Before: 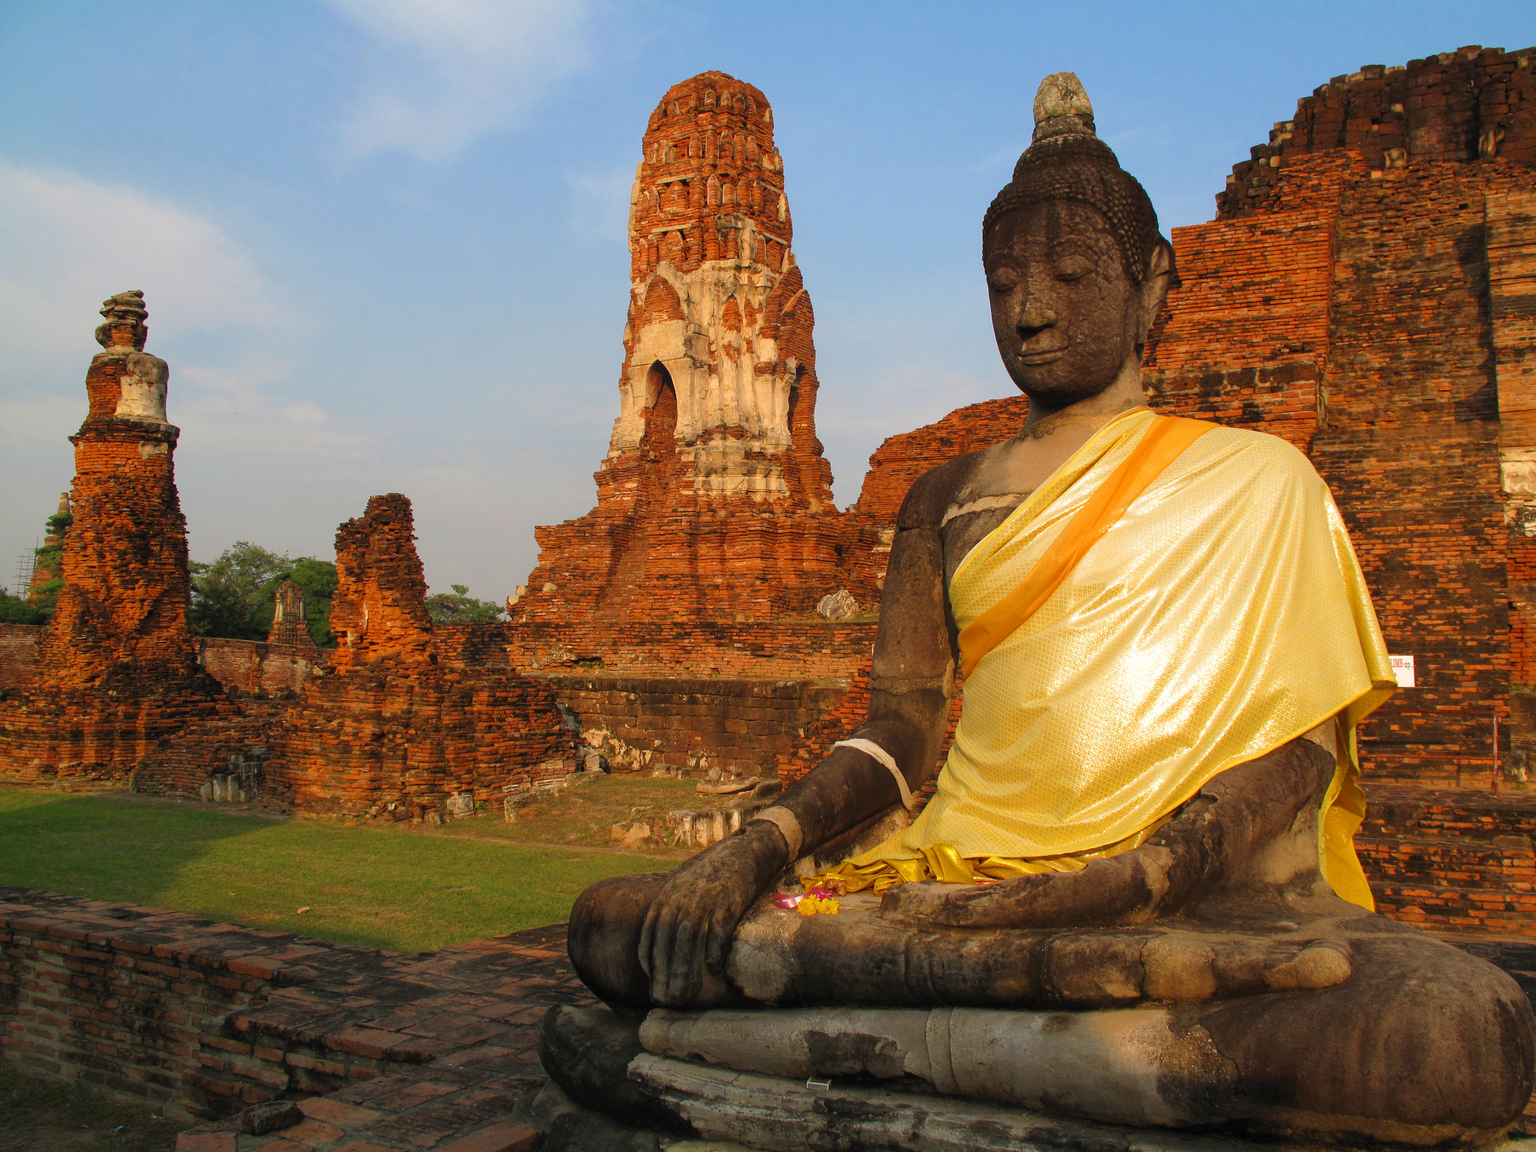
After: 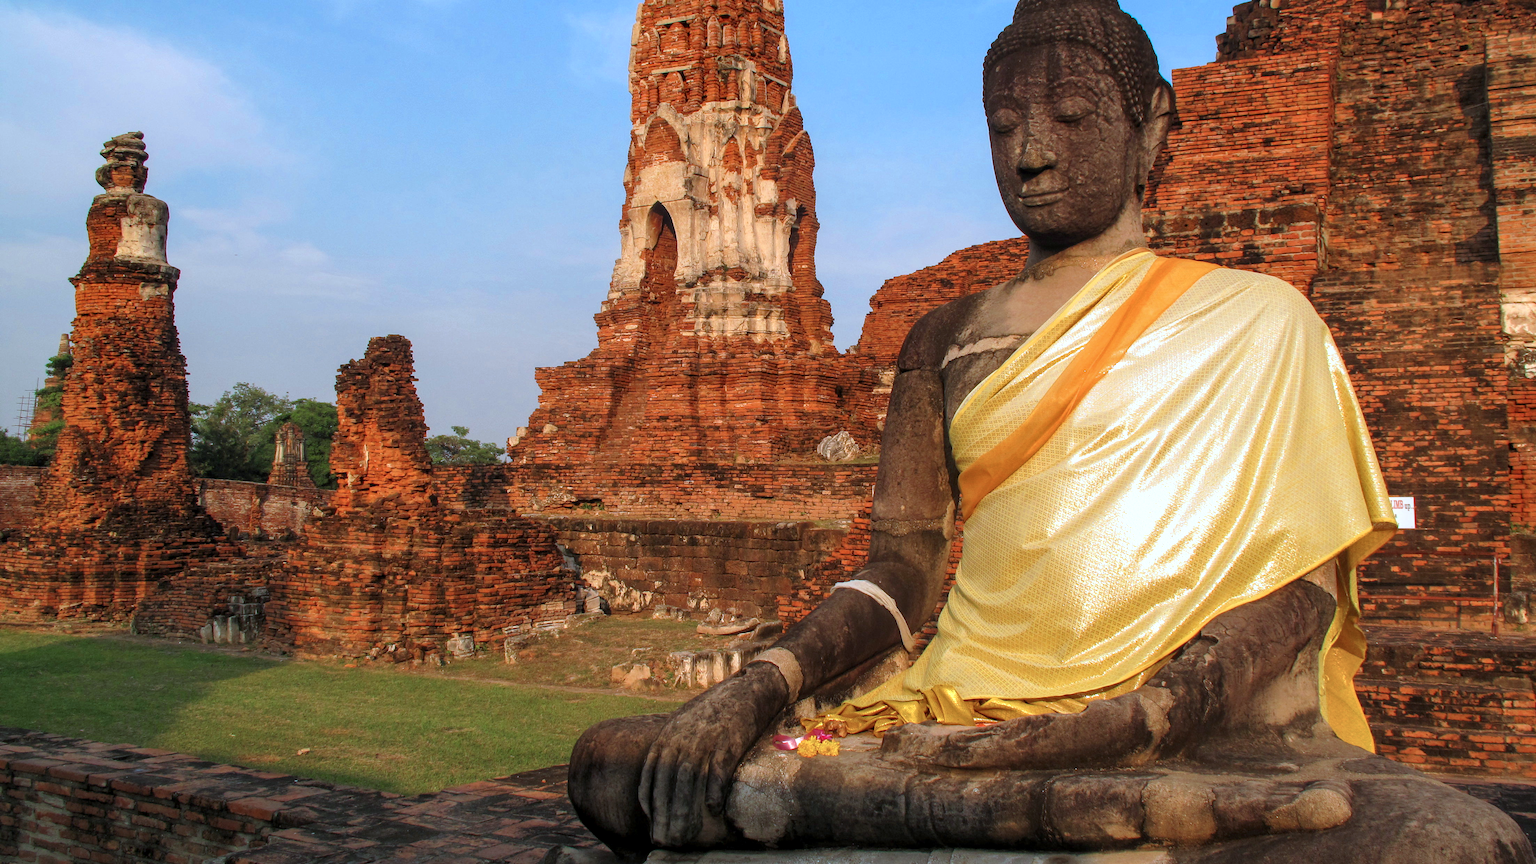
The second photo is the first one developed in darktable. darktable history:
white balance: red 0.98, blue 1.034
color correction: highlights a* -2.24, highlights b* -18.1
exposure: exposure 0.127 EV, compensate highlight preservation false
crop: top 13.819%, bottom 11.169%
local contrast: on, module defaults
